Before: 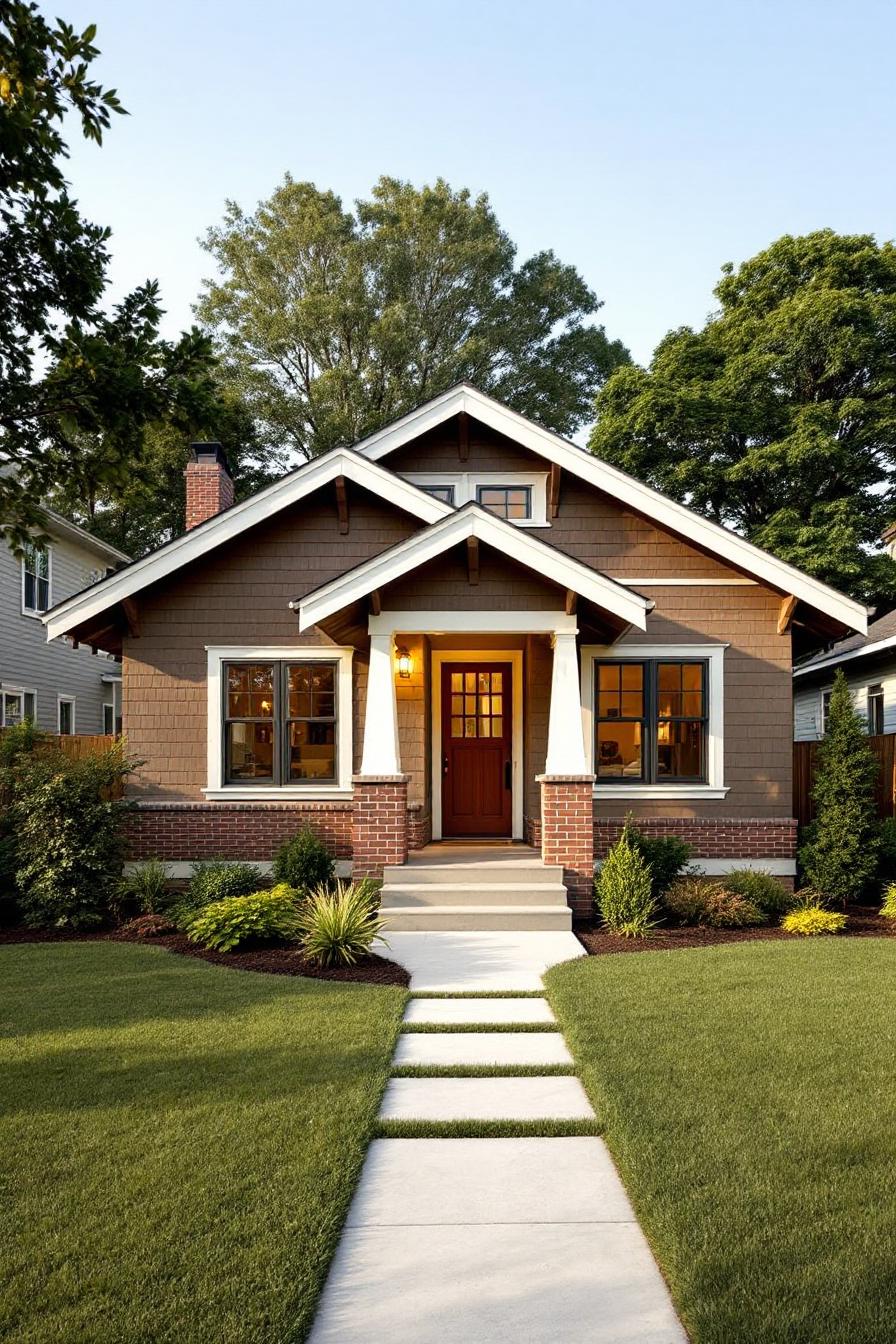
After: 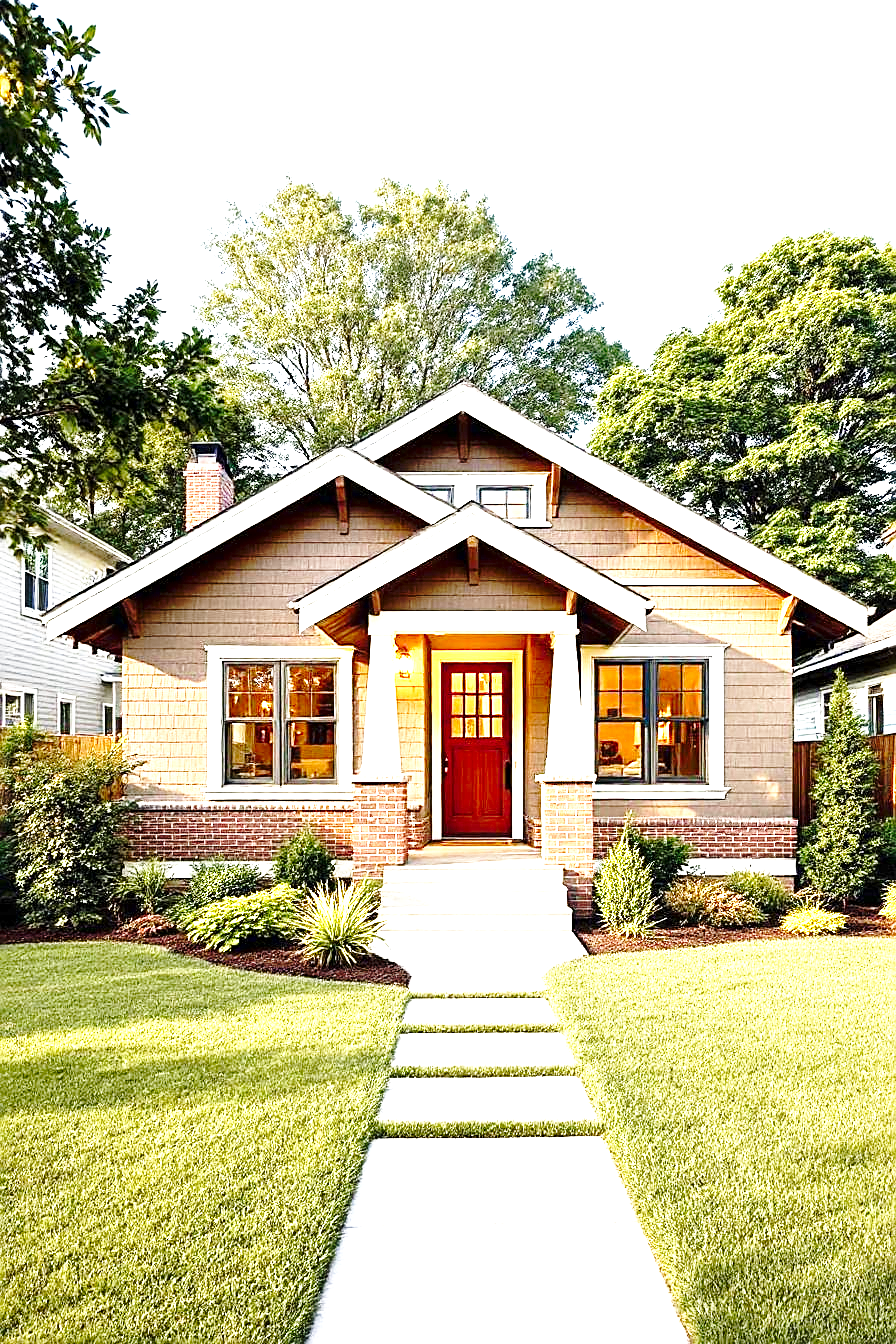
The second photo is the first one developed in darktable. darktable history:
exposure: black level correction 0, exposure 1.668 EV, compensate highlight preservation false
local contrast: mode bilateral grid, contrast 25, coarseness 60, detail 152%, midtone range 0.2
base curve: curves: ch0 [(0, 0) (0.032, 0.037) (0.105, 0.228) (0.435, 0.76) (0.856, 0.983) (1, 1)], preserve colors none
sharpen: on, module defaults
